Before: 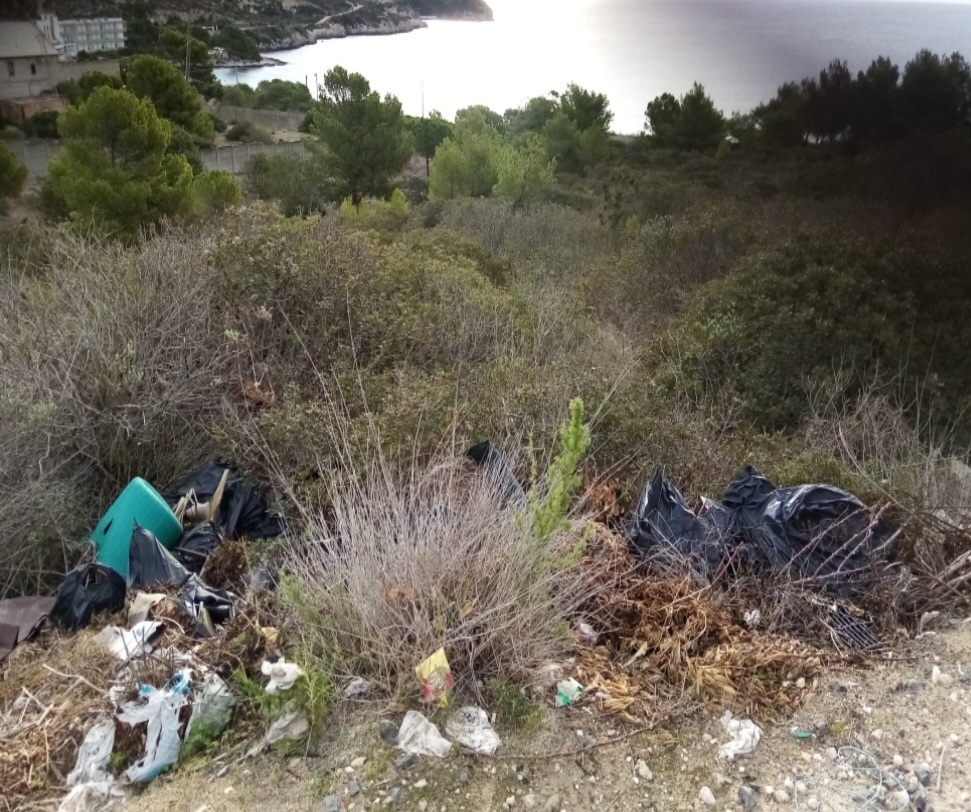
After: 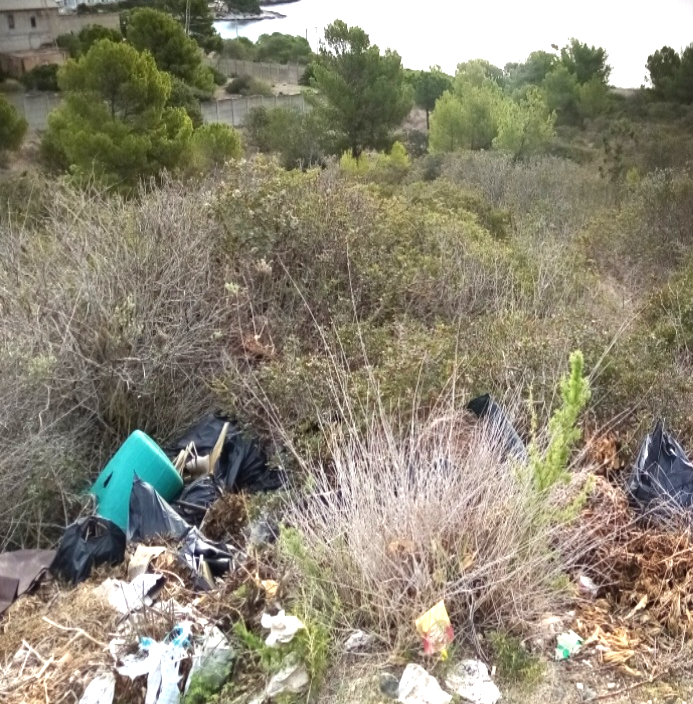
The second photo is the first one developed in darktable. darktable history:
exposure: black level correction 0, exposure 0.9 EV, compensate exposure bias true, compensate highlight preservation false
crop: top 5.803%, right 27.864%, bottom 5.804%
